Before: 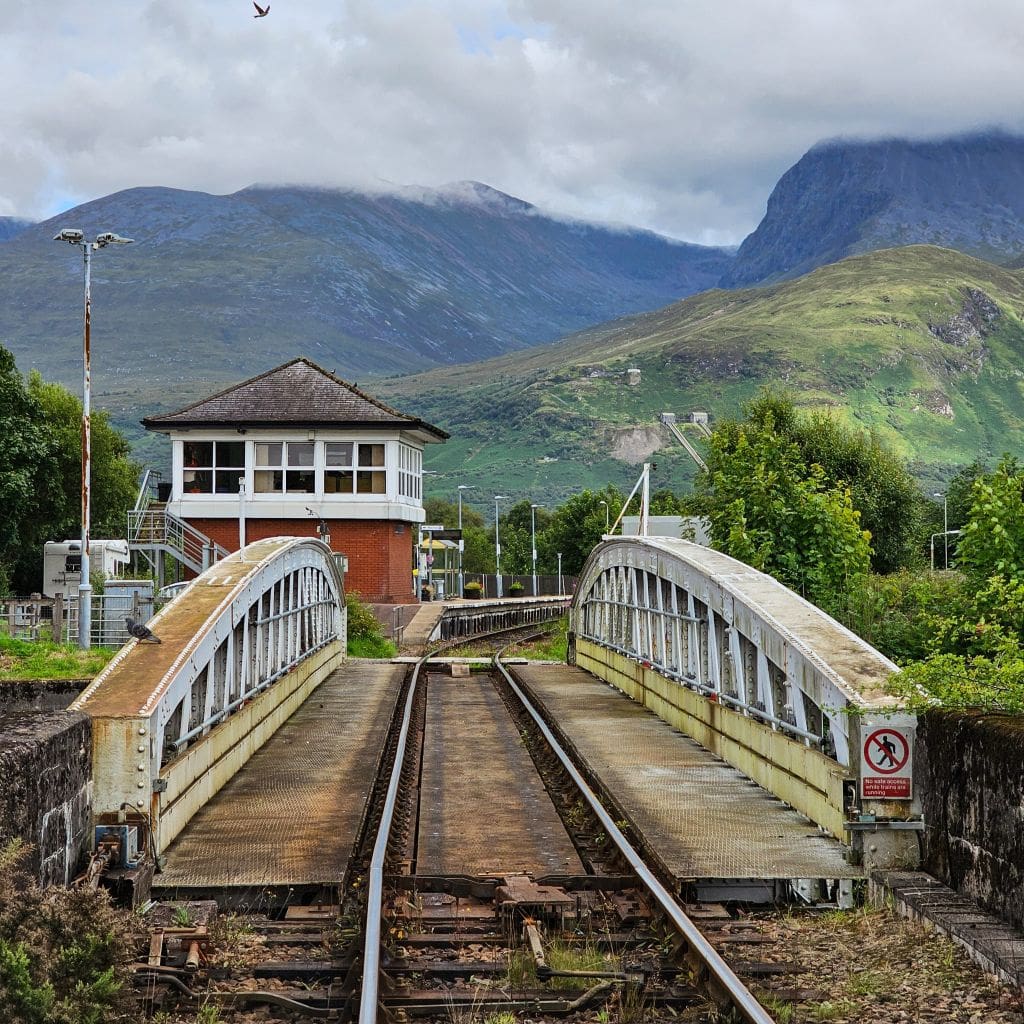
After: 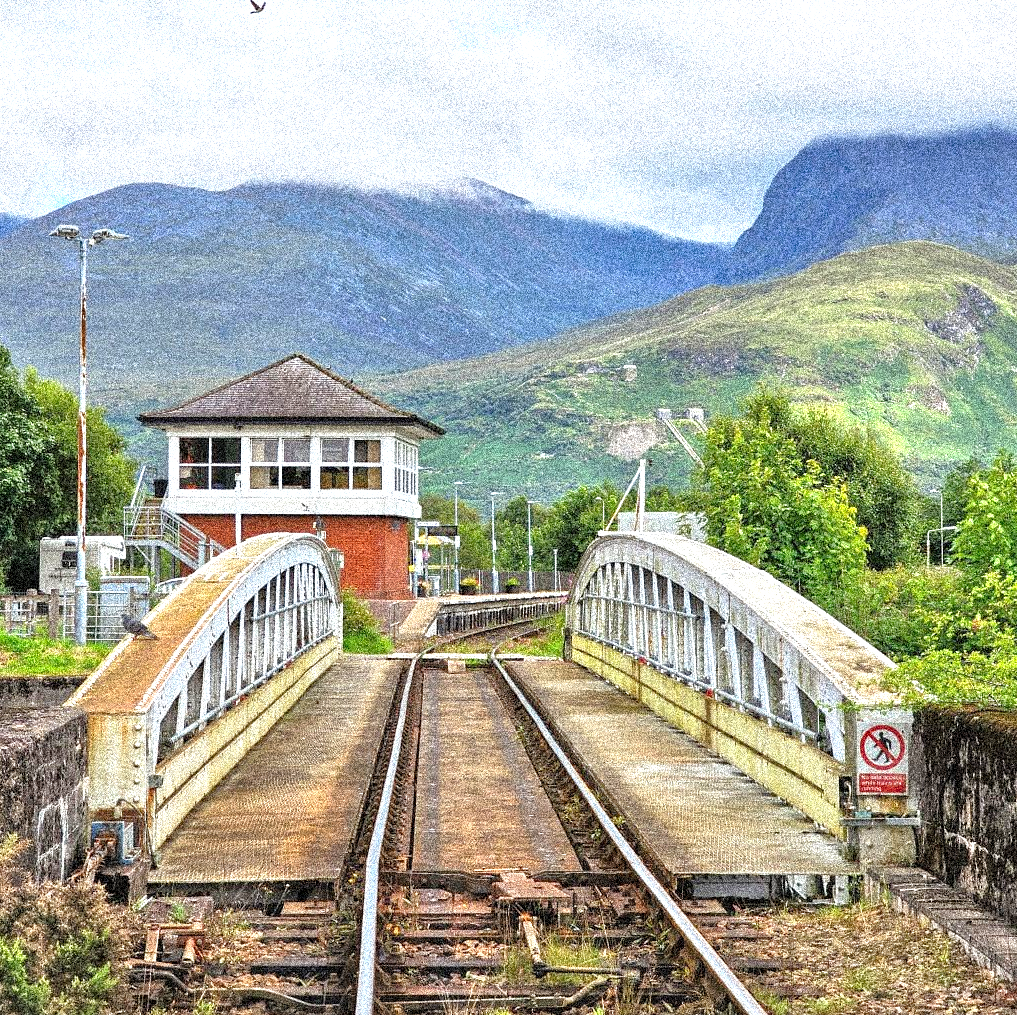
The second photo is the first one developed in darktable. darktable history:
exposure: exposure 0.921 EV, compensate highlight preservation false
tone equalizer: -7 EV 0.15 EV, -6 EV 0.6 EV, -5 EV 1.15 EV, -4 EV 1.33 EV, -3 EV 1.15 EV, -2 EV 0.6 EV, -1 EV 0.15 EV, mask exposure compensation -0.5 EV
grain: coarseness 3.75 ISO, strength 100%, mid-tones bias 0%
crop: left 0.434%, top 0.485%, right 0.244%, bottom 0.386%
